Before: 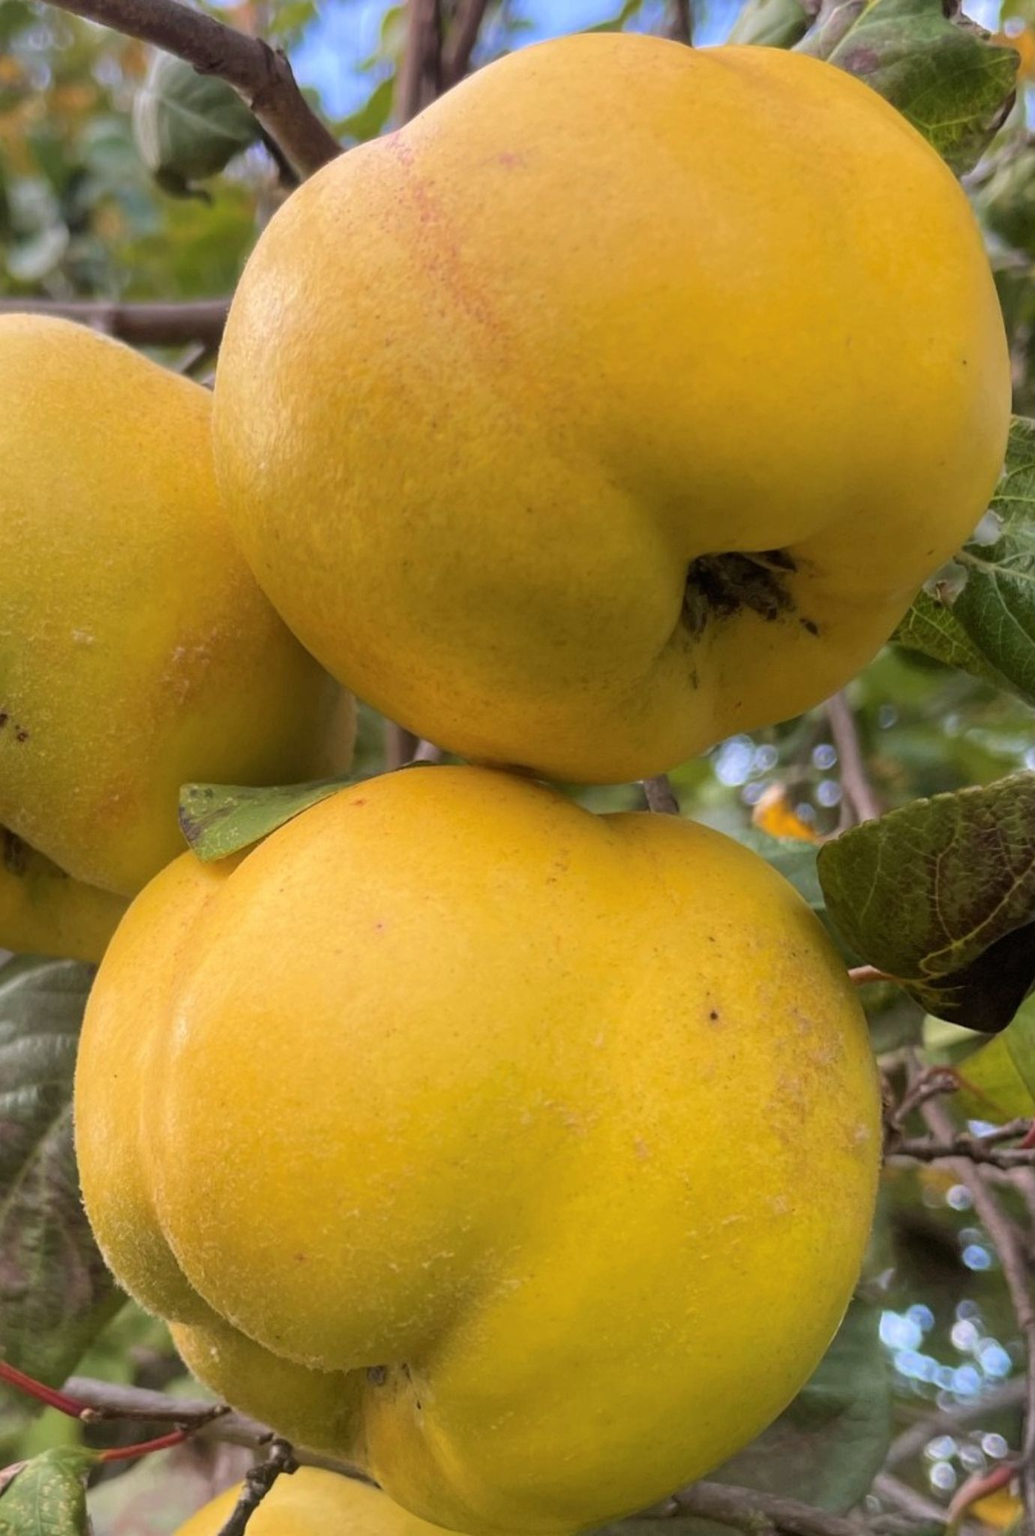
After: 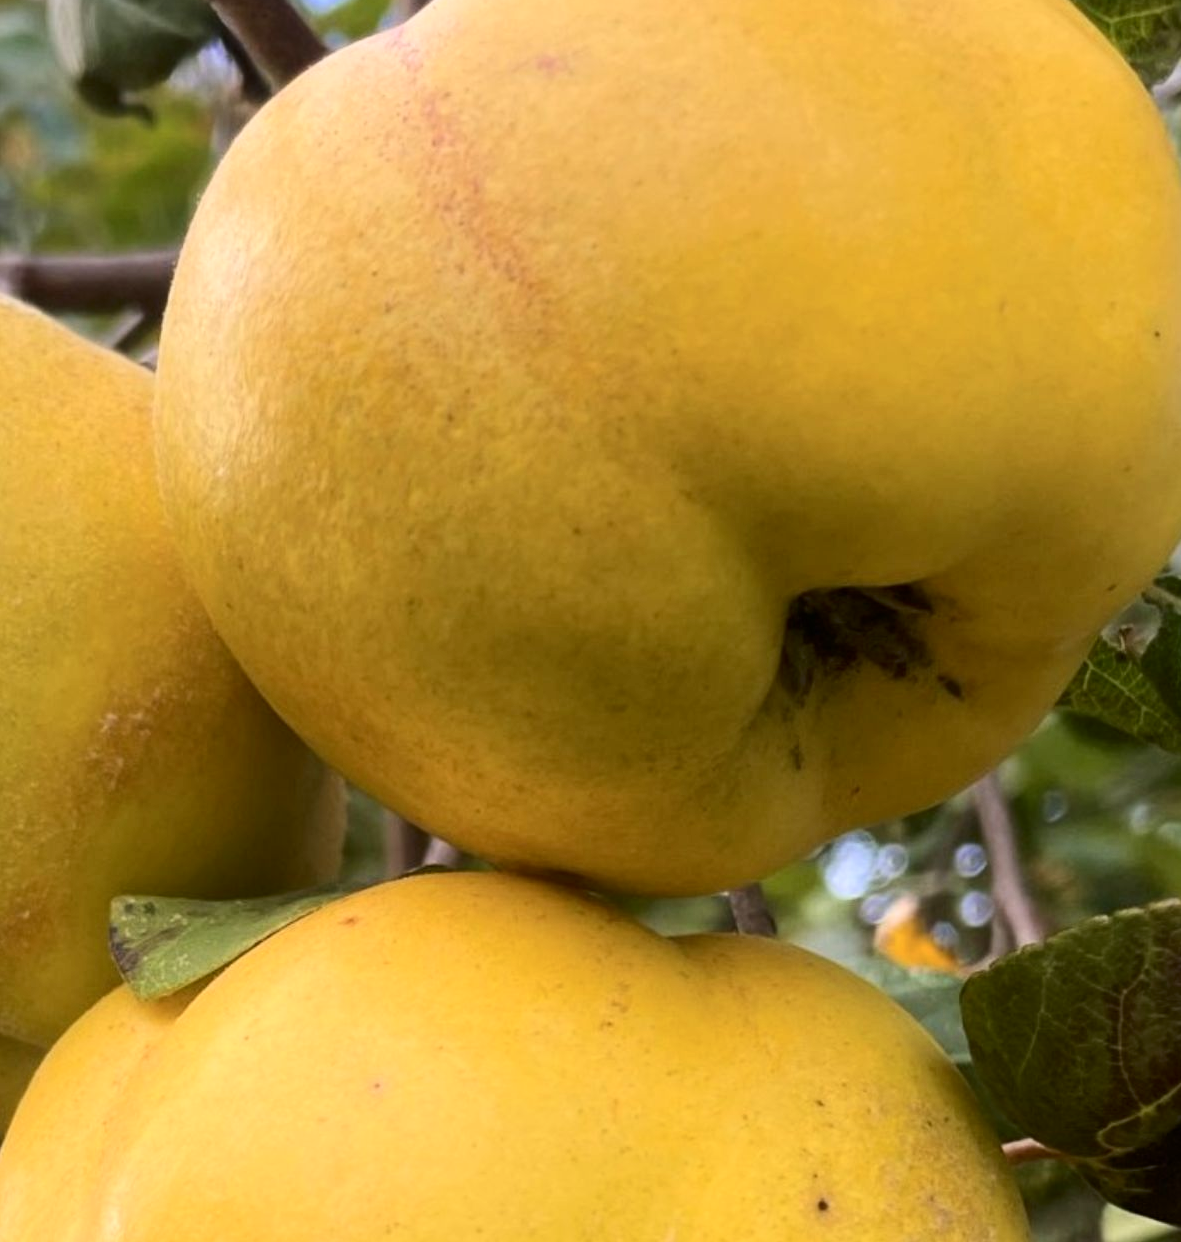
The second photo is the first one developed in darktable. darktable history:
contrast brightness saturation: contrast 0.221
crop and rotate: left 9.411%, top 7.31%, right 4.938%, bottom 32.037%
